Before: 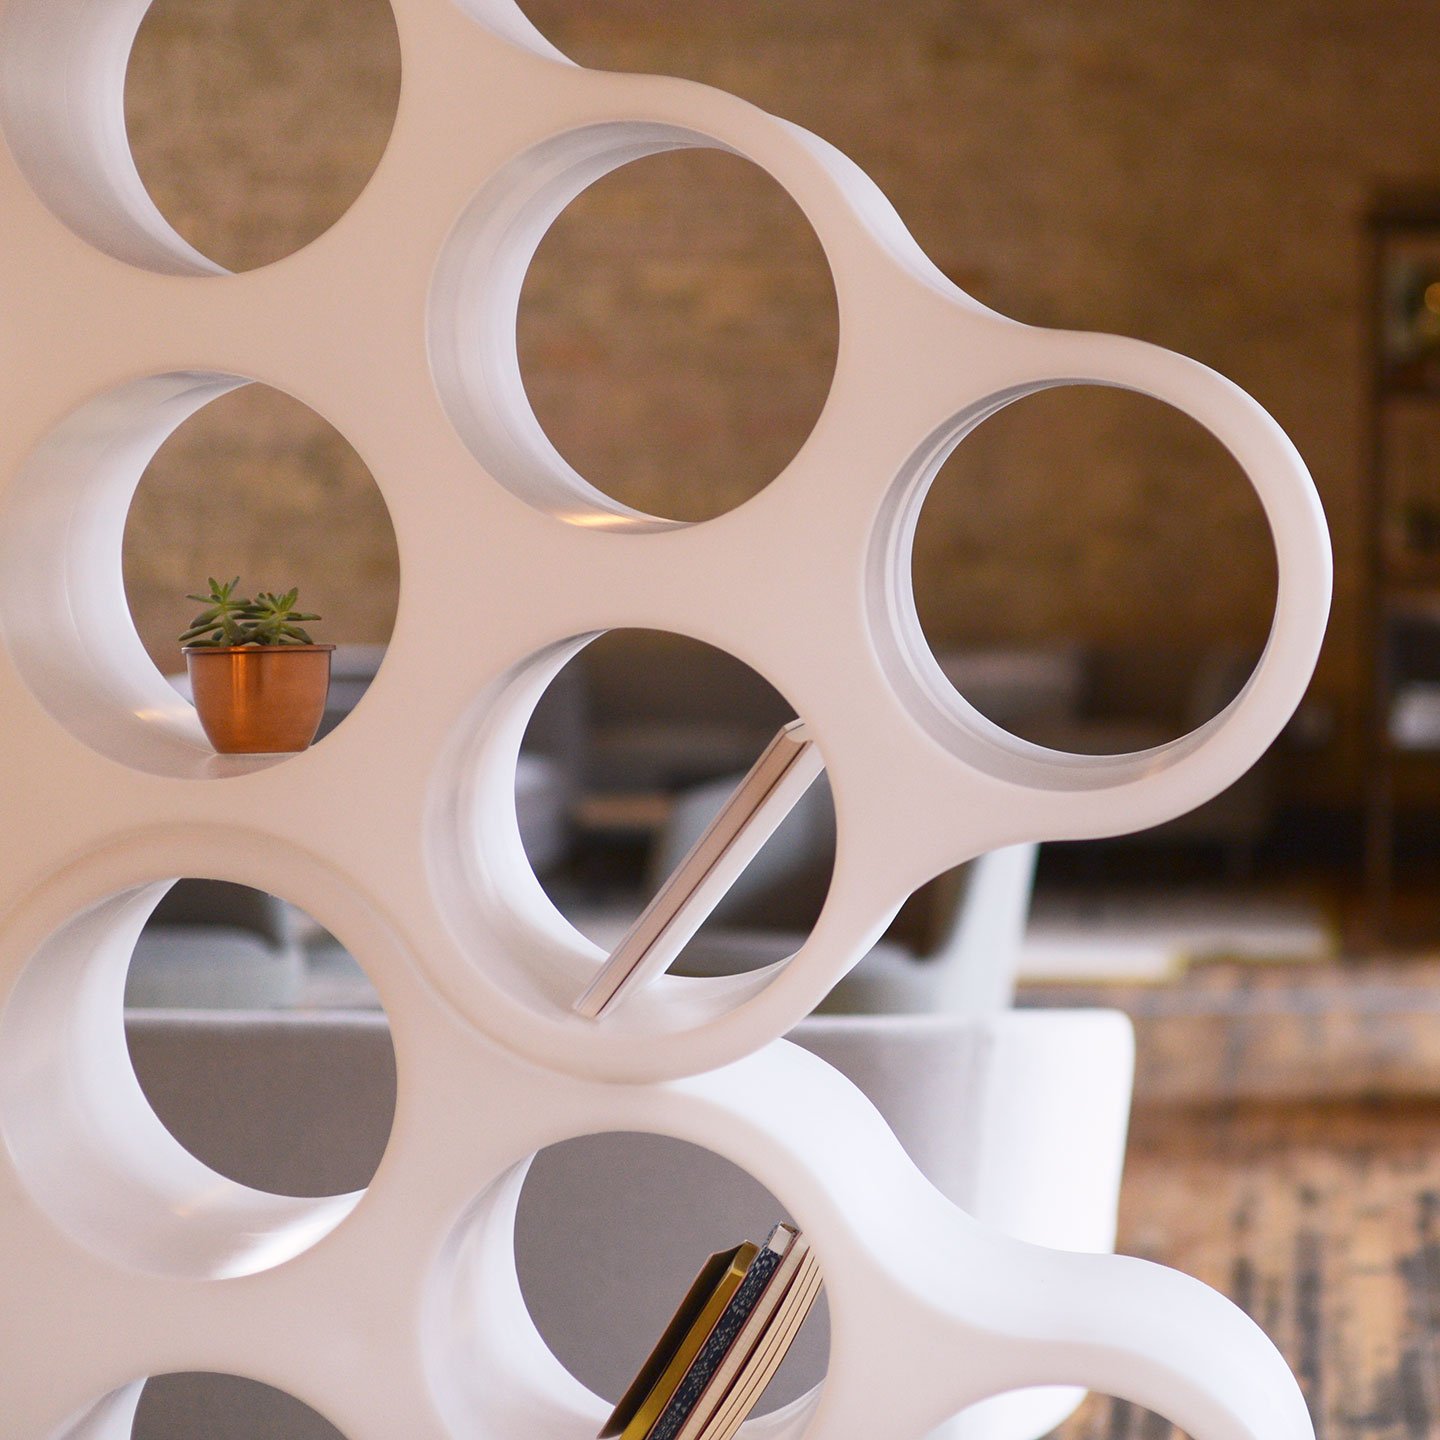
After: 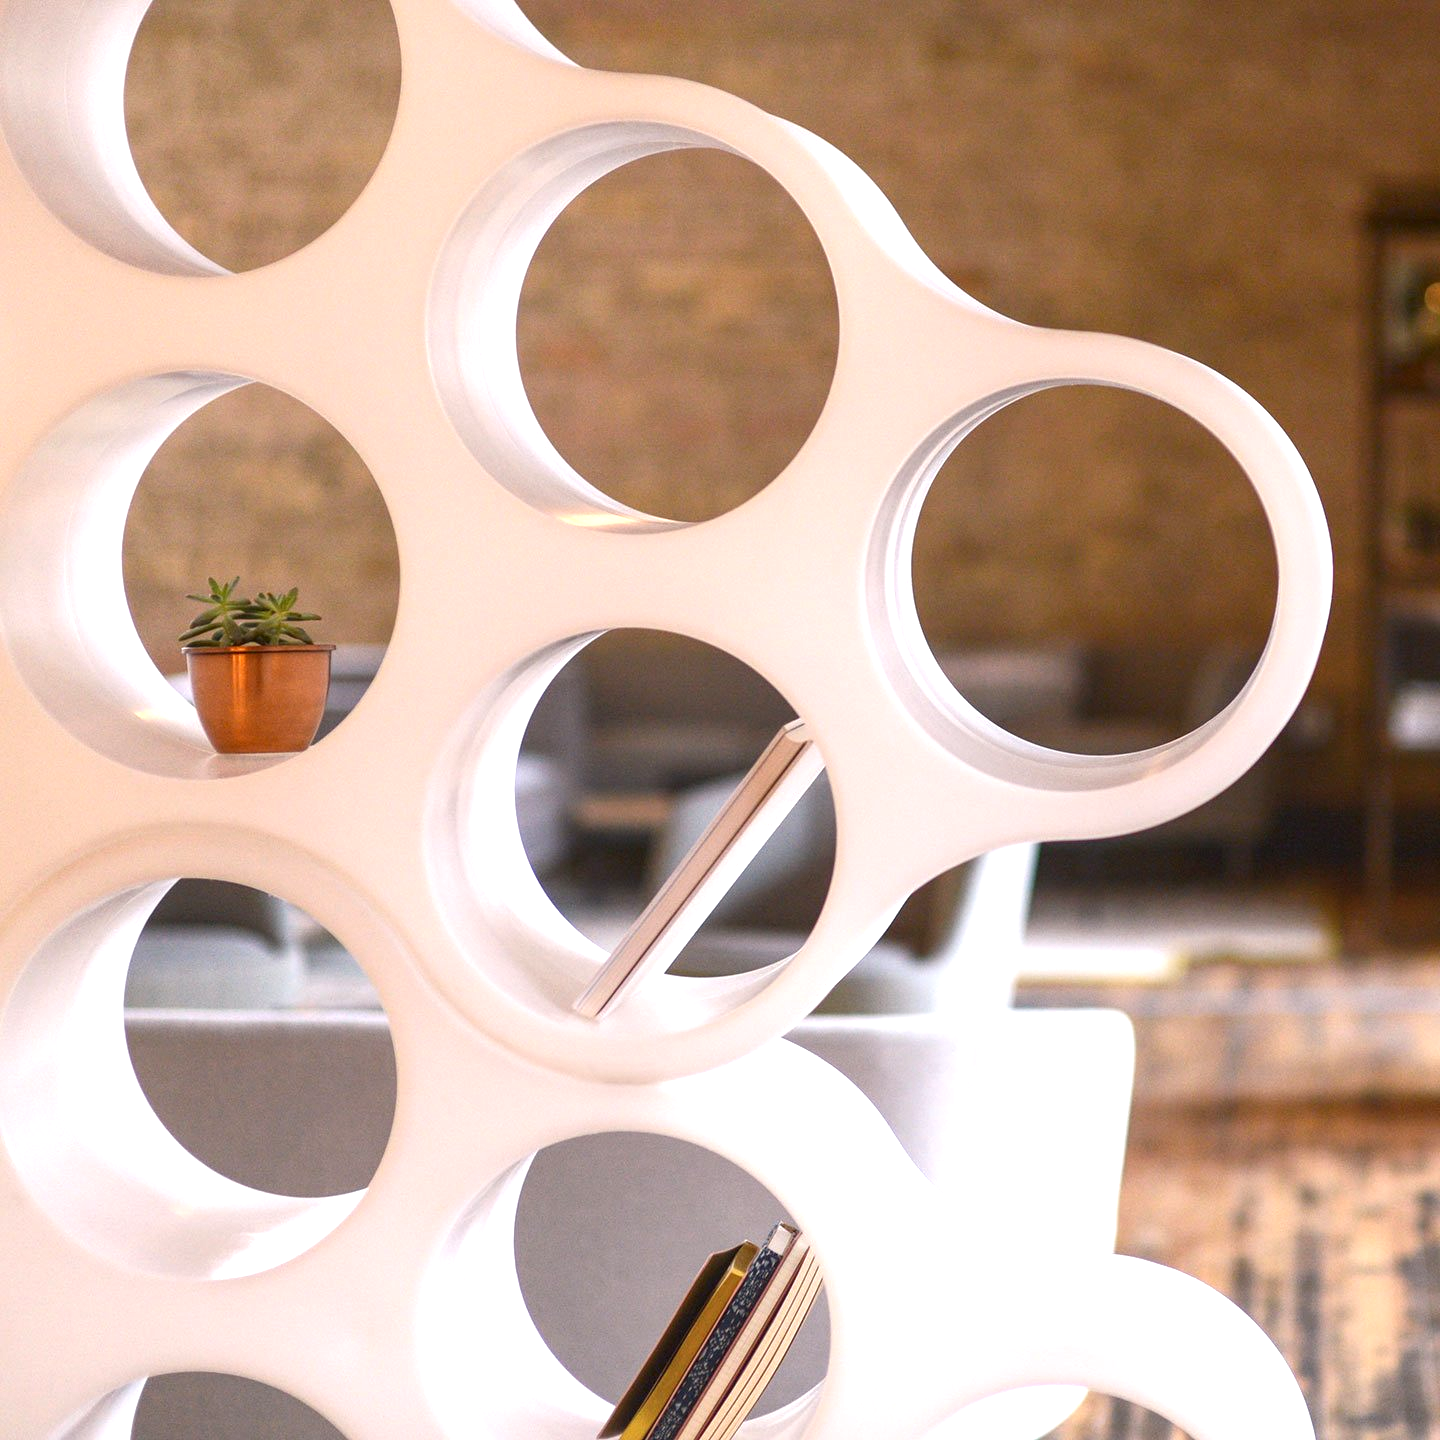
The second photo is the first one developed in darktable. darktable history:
exposure: black level correction 0, exposure 0.704 EV, compensate highlight preservation false
local contrast: on, module defaults
